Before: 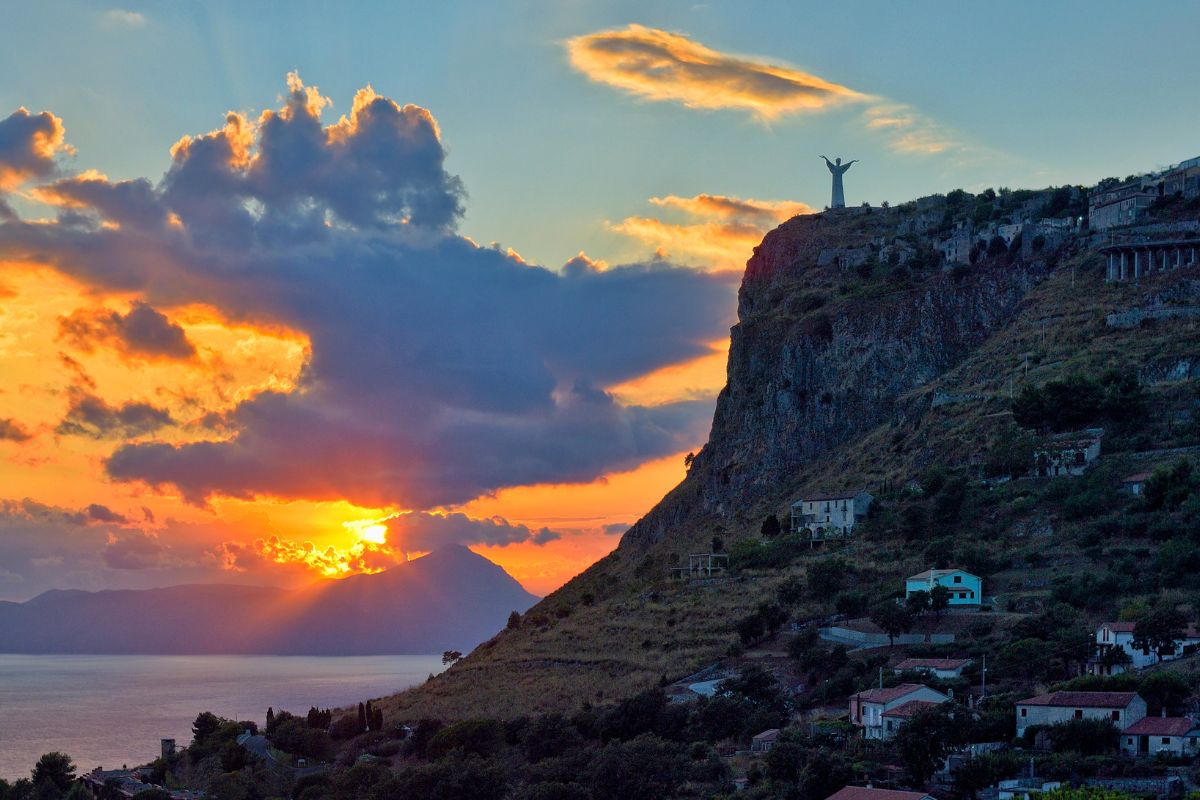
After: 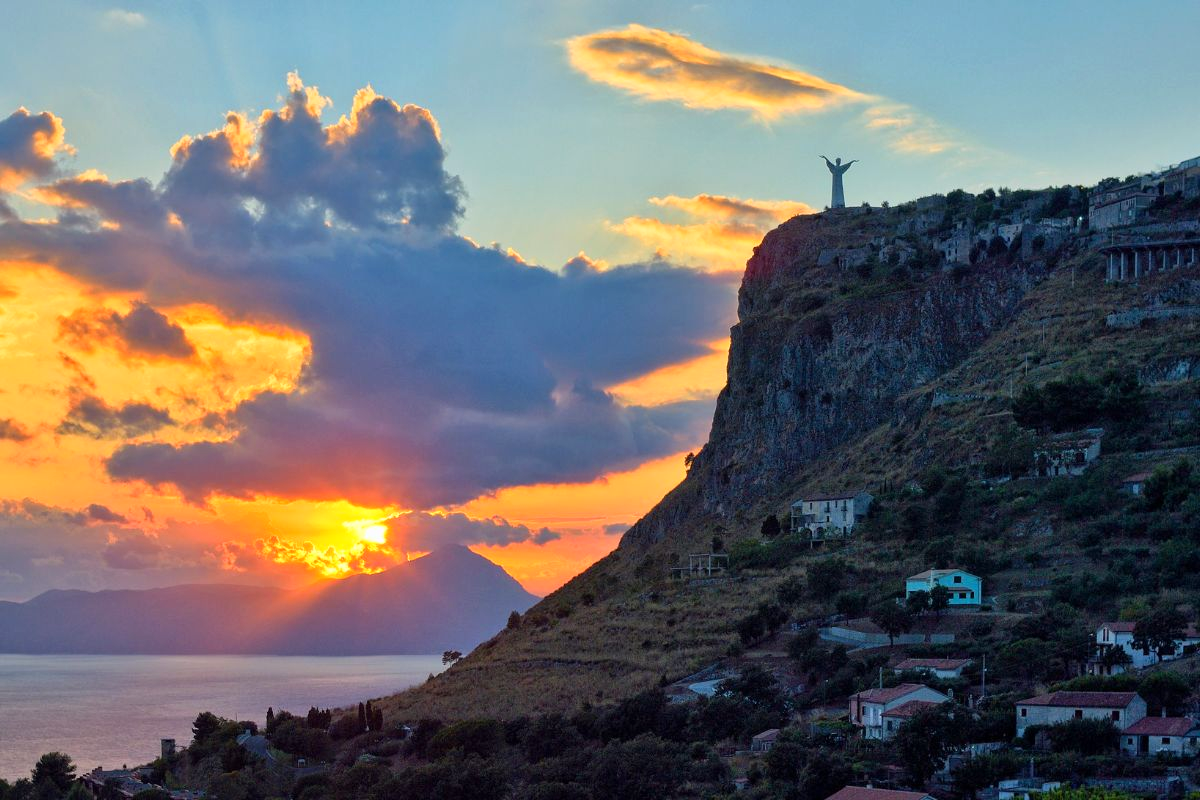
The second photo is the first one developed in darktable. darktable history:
base curve: curves: ch0 [(0, 0) (0.666, 0.806) (1, 1)]
shadows and highlights: radius 331.84, shadows 53.55, highlights -100, compress 94.63%, highlights color adjustment 73.23%, soften with gaussian
